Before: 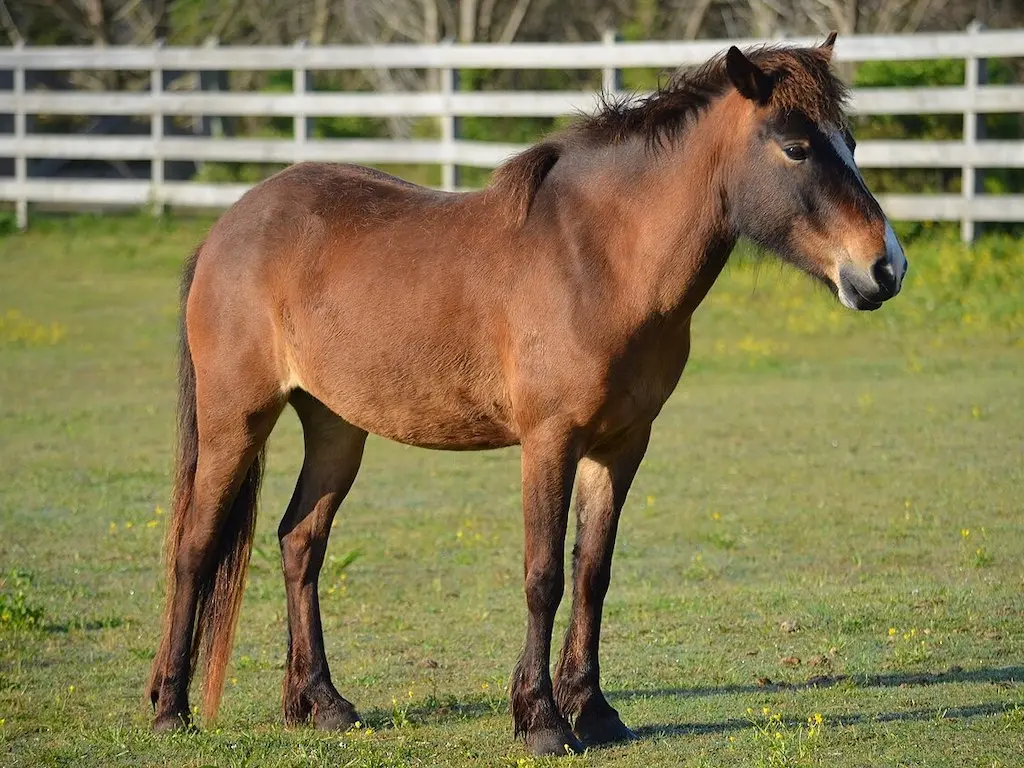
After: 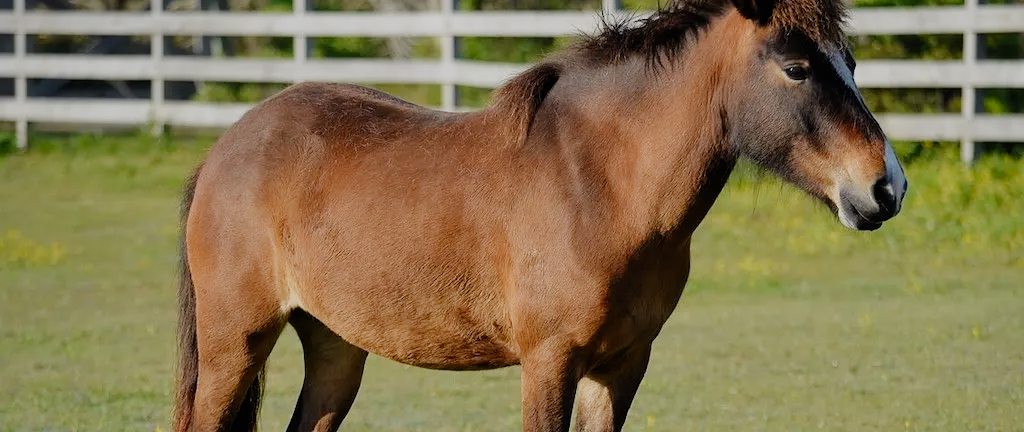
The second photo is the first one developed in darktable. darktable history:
filmic rgb: black relative exposure -7.65 EV, white relative exposure 4.56 EV, hardness 3.61, add noise in highlights 0, preserve chrominance no, color science v4 (2020)
crop and rotate: top 10.434%, bottom 33.252%
tone equalizer: mask exposure compensation -0.492 EV
